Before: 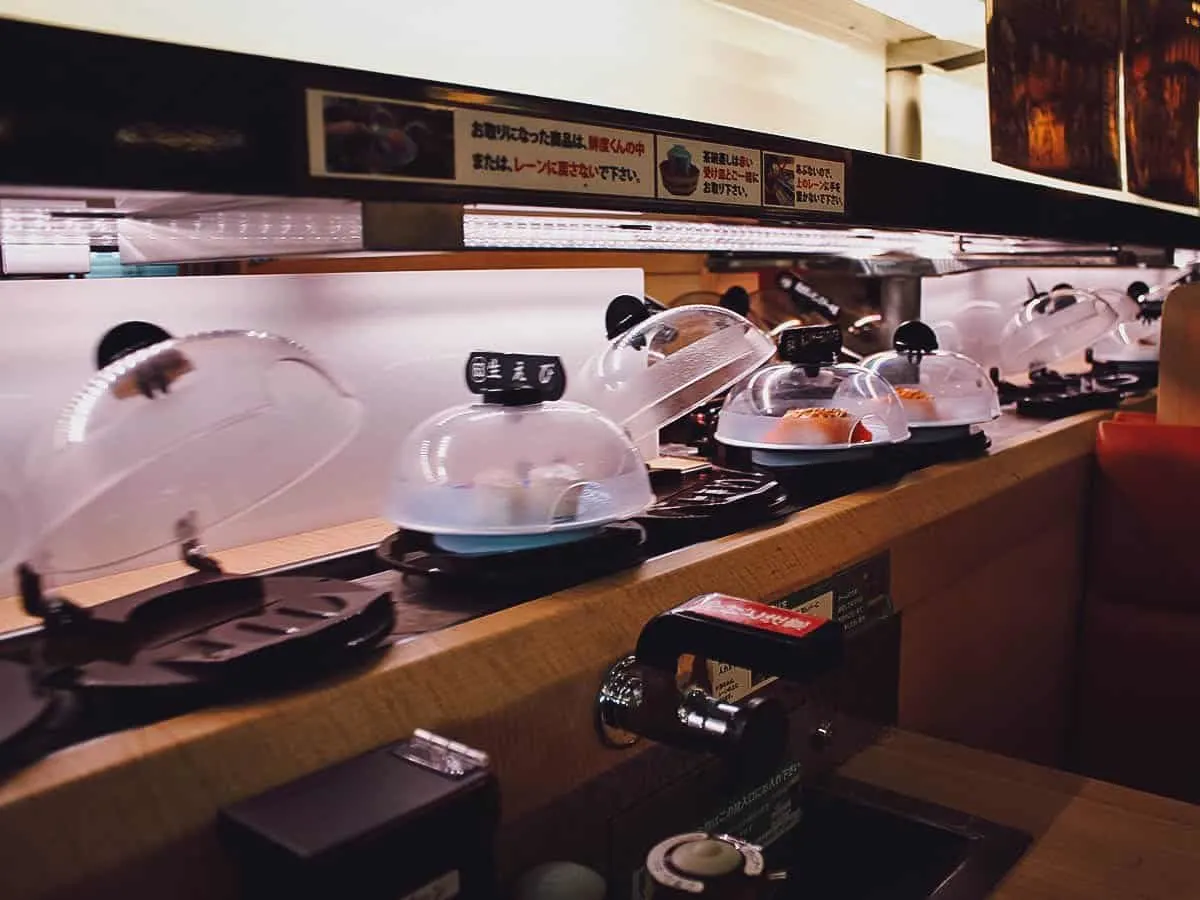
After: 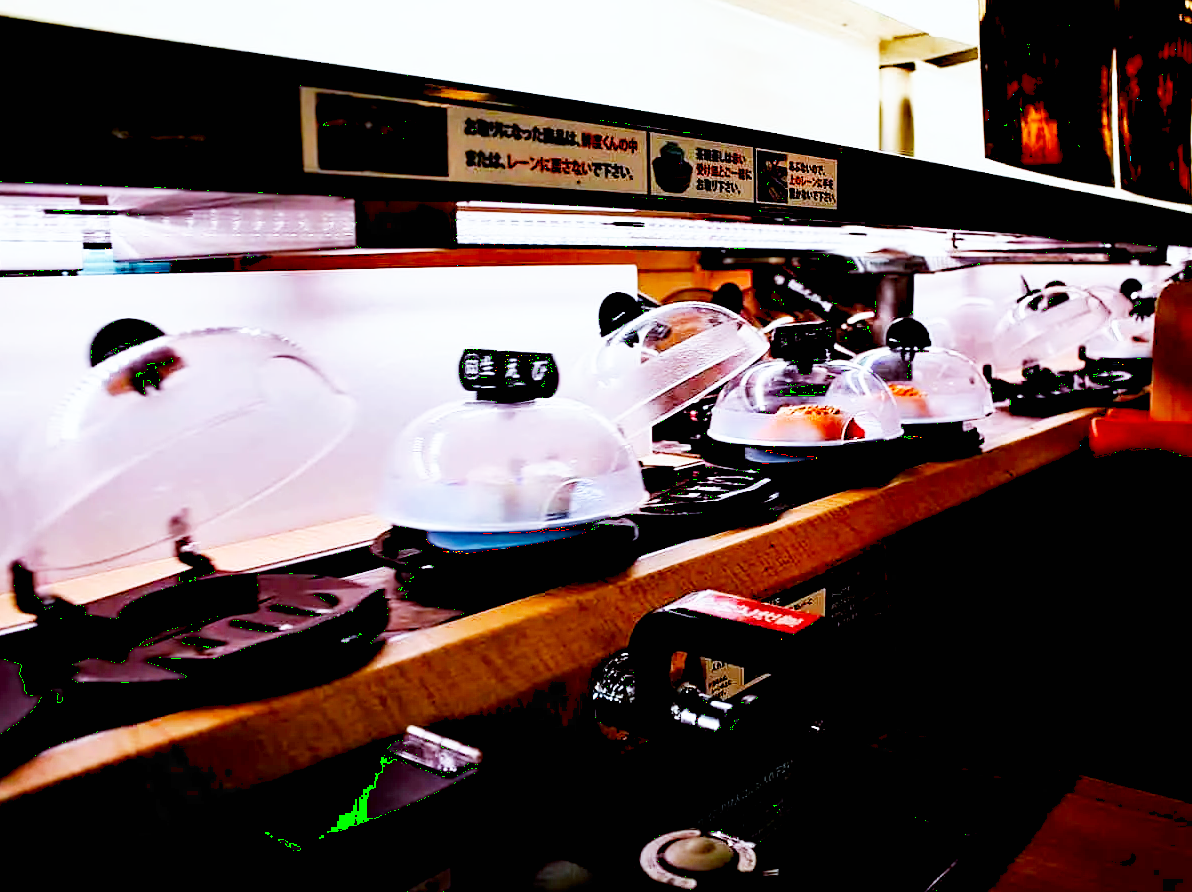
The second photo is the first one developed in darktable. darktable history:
base curve: curves: ch0 [(0, 0) (0.007, 0.004) (0.027, 0.03) (0.046, 0.07) (0.207, 0.54) (0.442, 0.872) (0.673, 0.972) (1, 1)], preserve colors none
crop and rotate: left 0.603%, top 0.384%, bottom 0.395%
exposure: black level correction 0.03, exposure -0.073 EV, compensate highlight preservation false
color calibration: illuminant Planckian (black body), x 0.376, y 0.374, temperature 4121.17 K, clip negative RGB from gamut false
